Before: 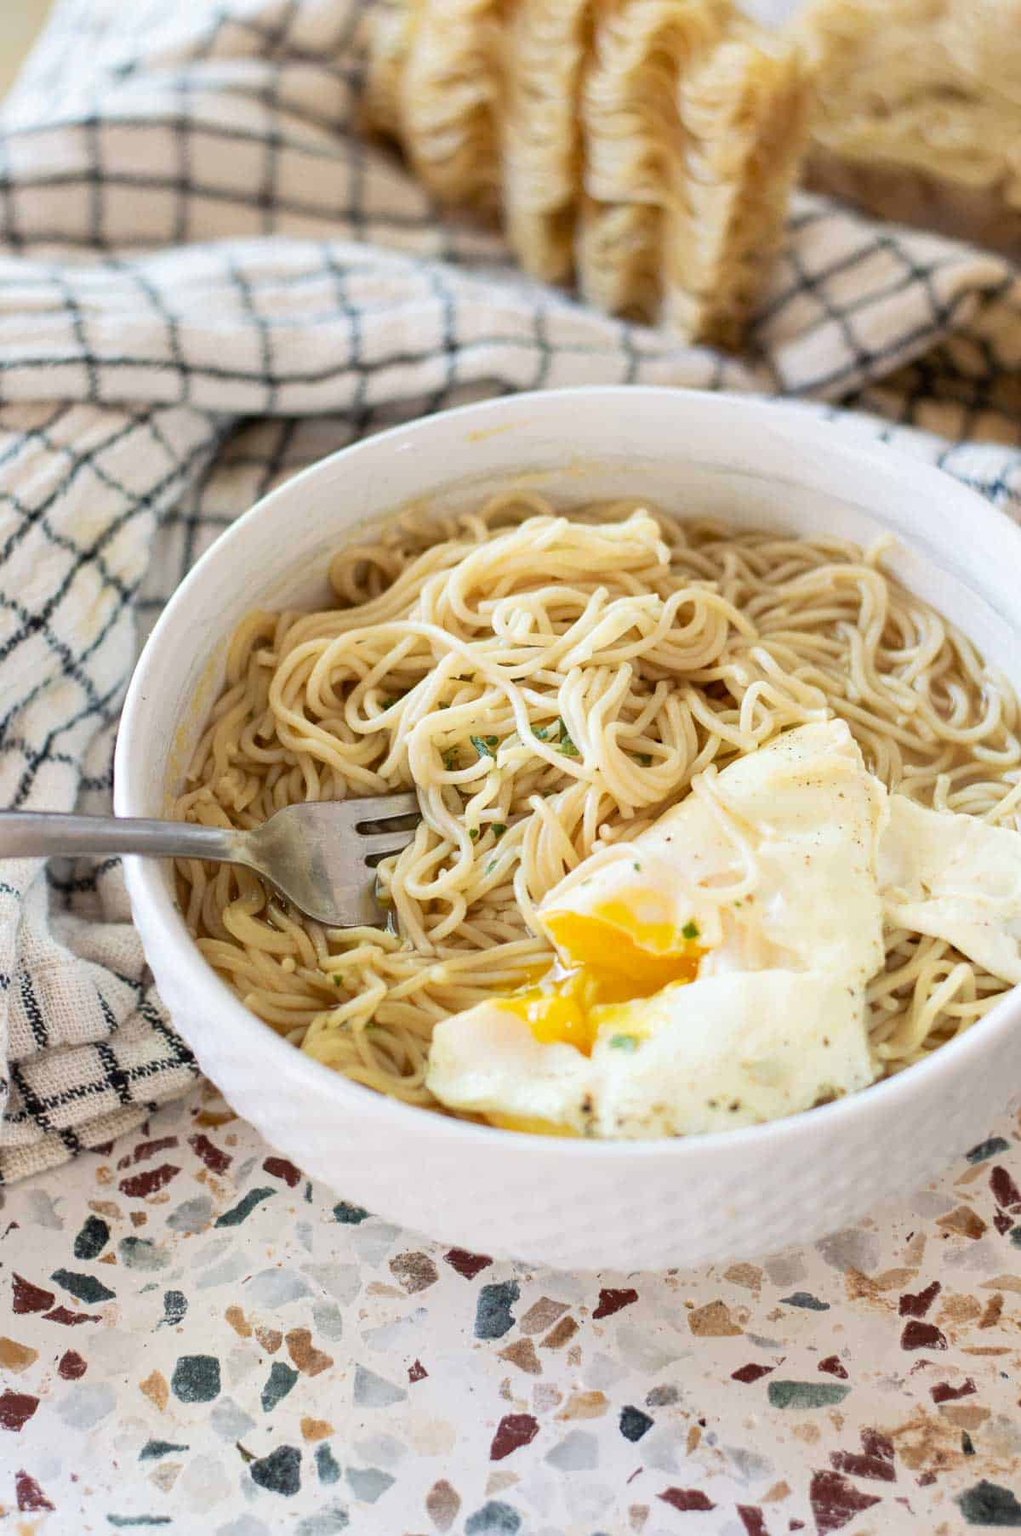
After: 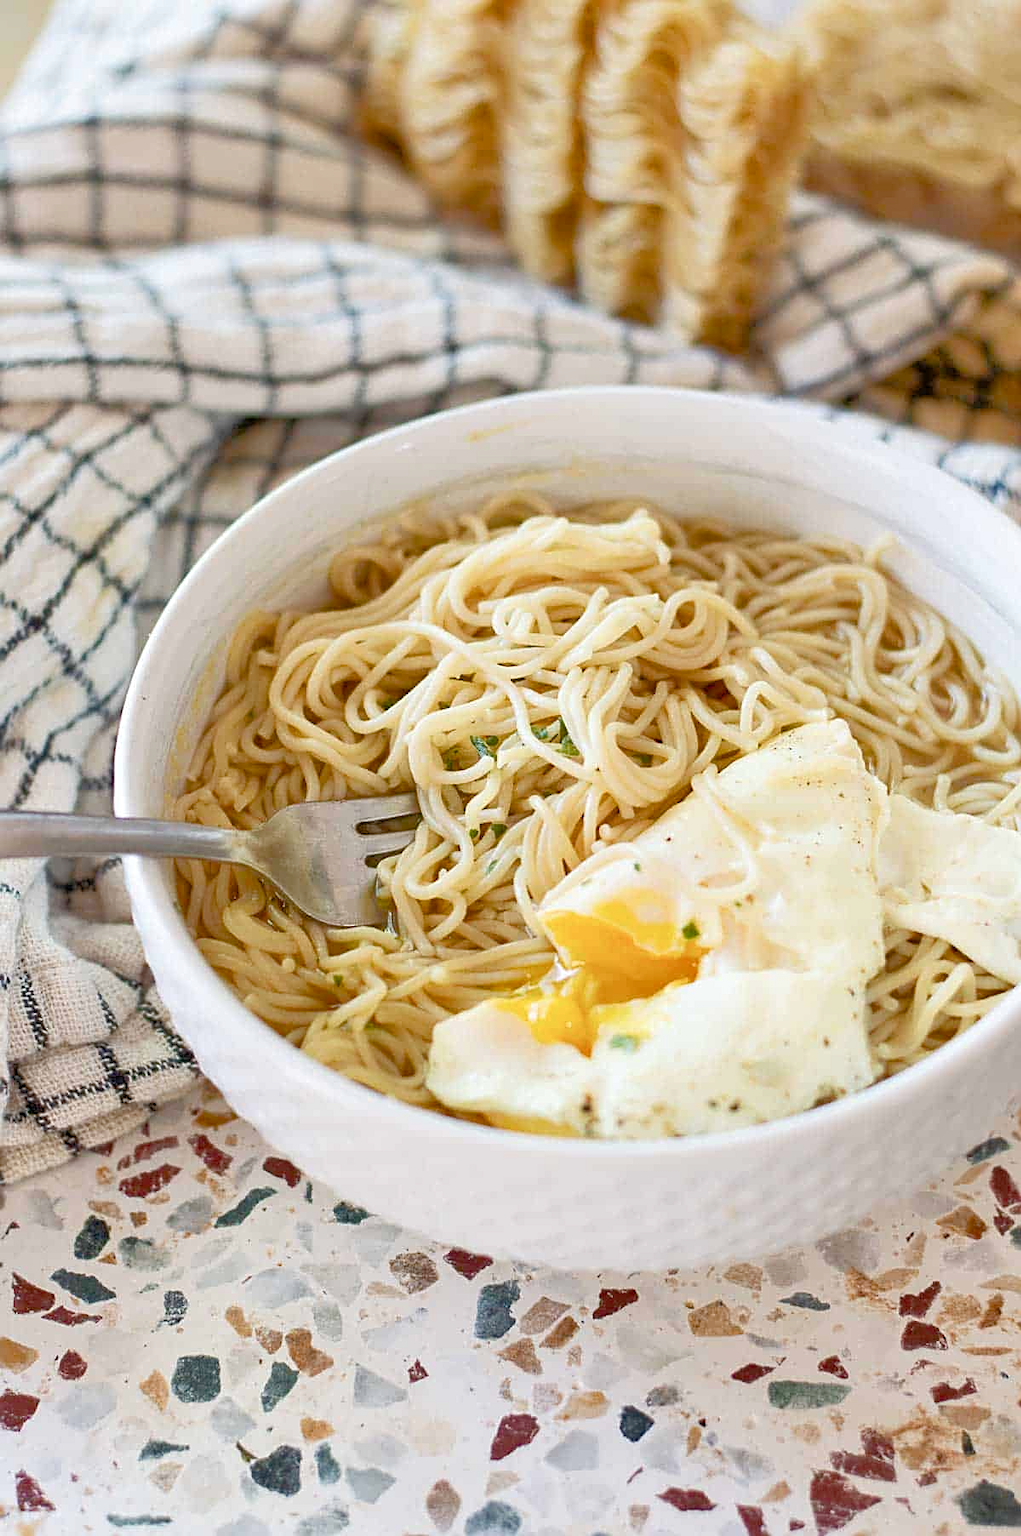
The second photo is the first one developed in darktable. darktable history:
tone equalizer: -7 EV 0.143 EV, -6 EV 0.56 EV, -5 EV 1.18 EV, -4 EV 1.34 EV, -3 EV 1.17 EV, -2 EV 0.6 EV, -1 EV 0.162 EV
color balance rgb: perceptual saturation grading › global saturation 13.969%, perceptual saturation grading › highlights -25.695%, perceptual saturation grading › shadows 29.693%
sharpen: on, module defaults
